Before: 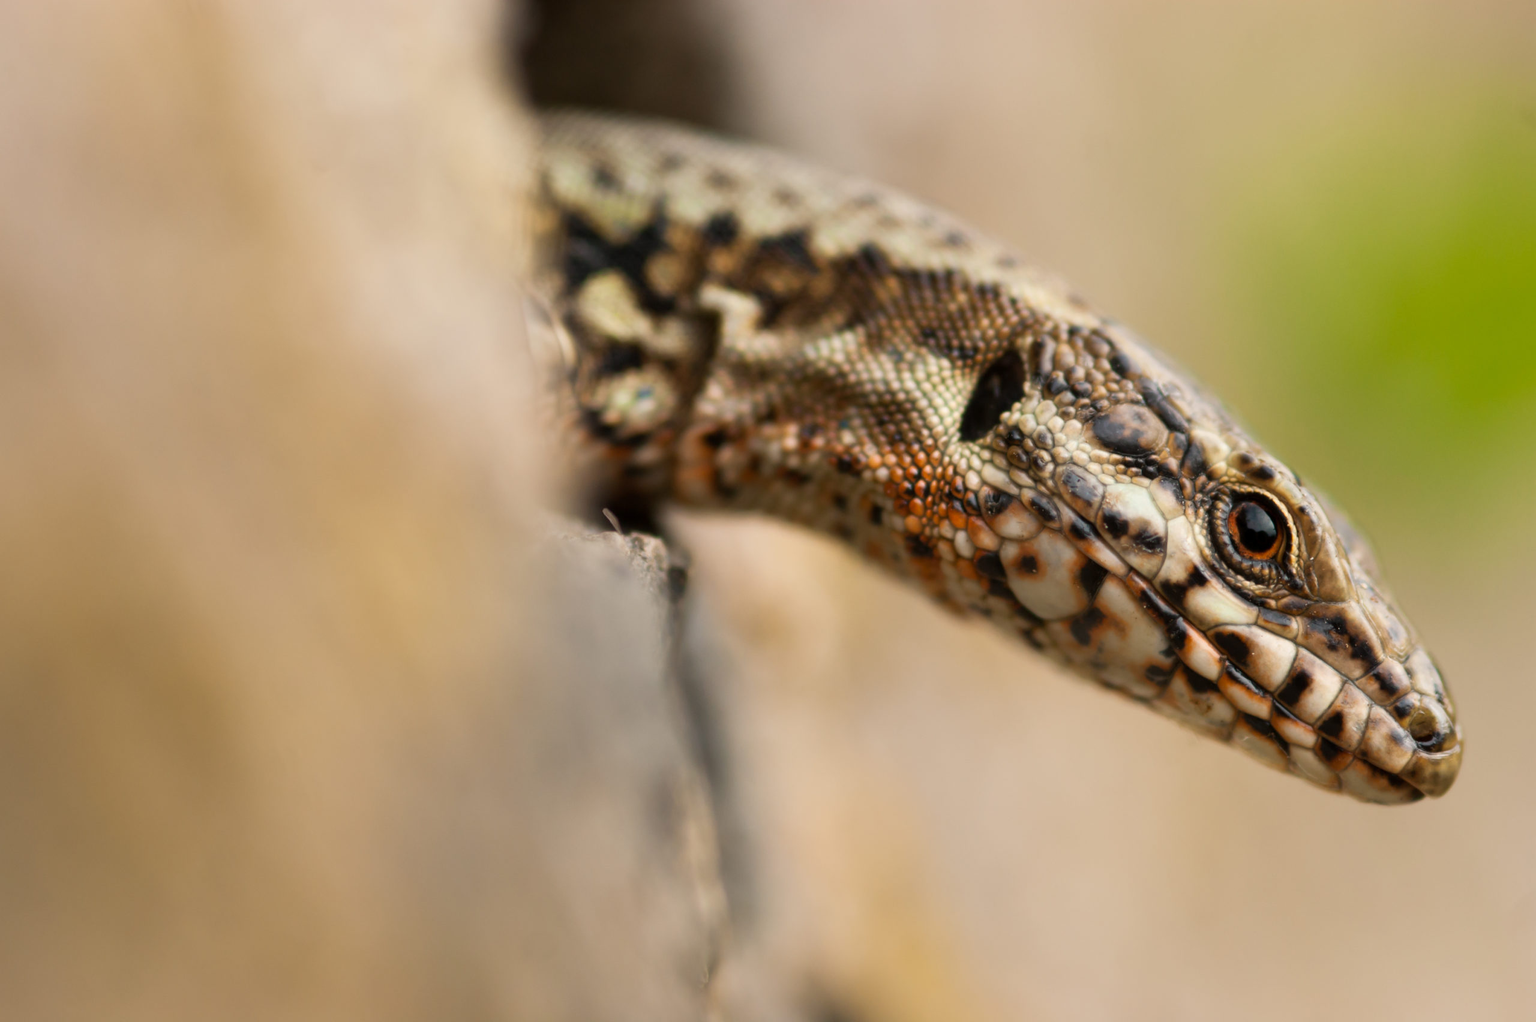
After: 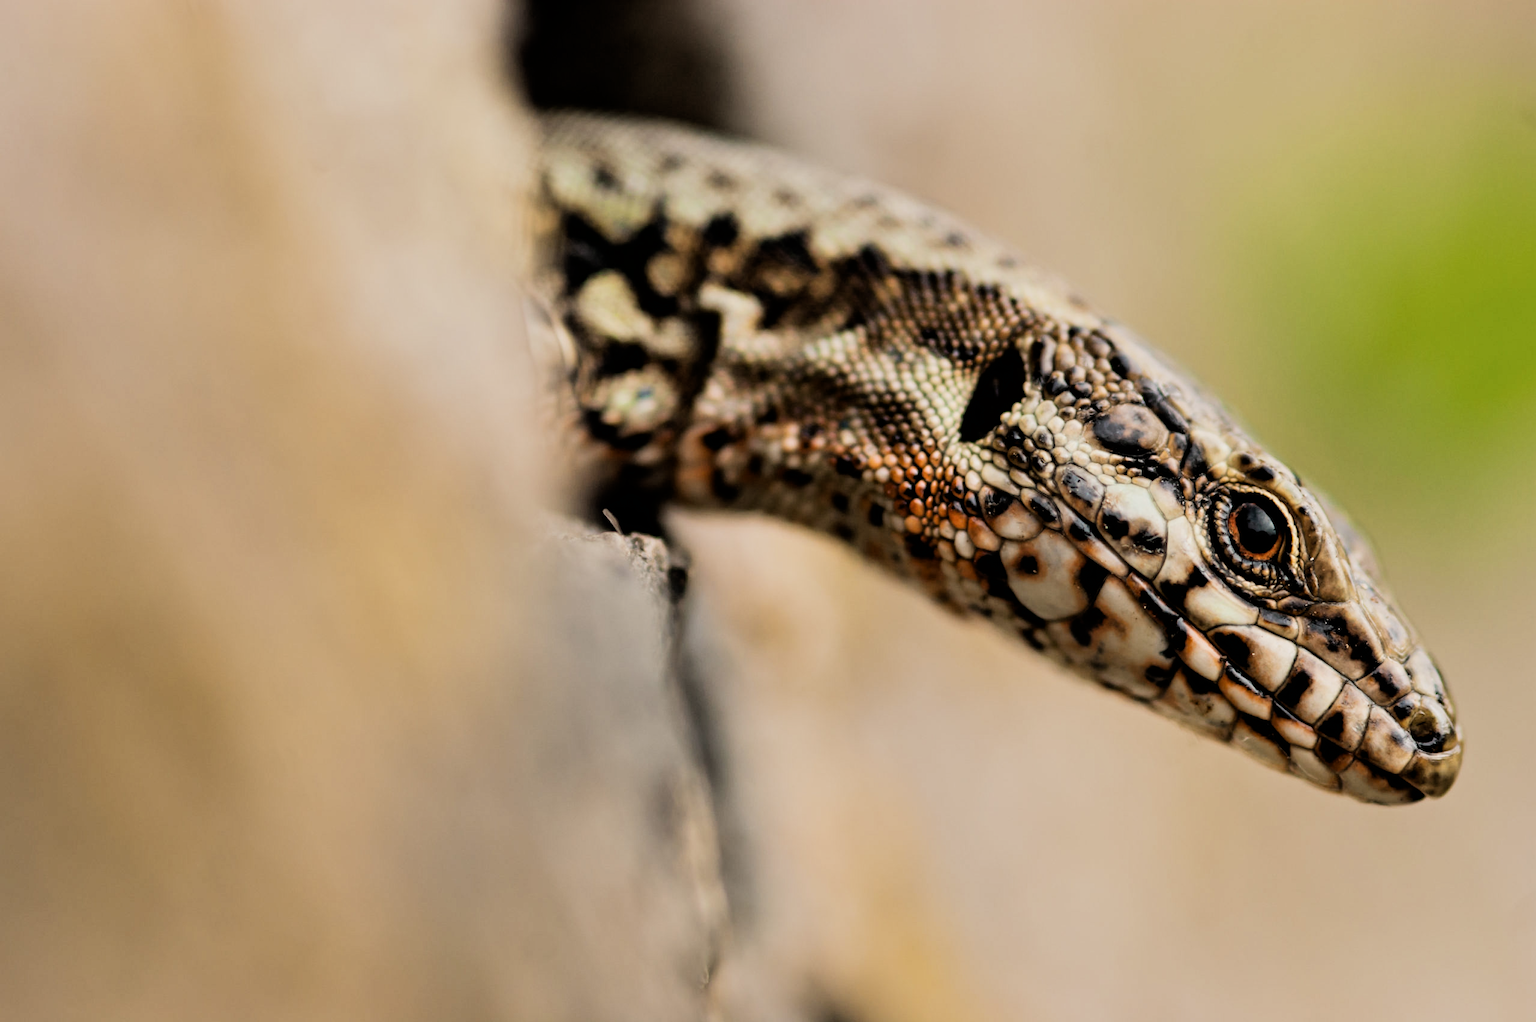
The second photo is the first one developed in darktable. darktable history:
contrast equalizer: octaves 7, y [[0.502, 0.517, 0.543, 0.576, 0.611, 0.631], [0.5 ×6], [0.5 ×6], [0 ×6], [0 ×6]]
filmic rgb: black relative exposure -5 EV, hardness 2.88, contrast 1.3
